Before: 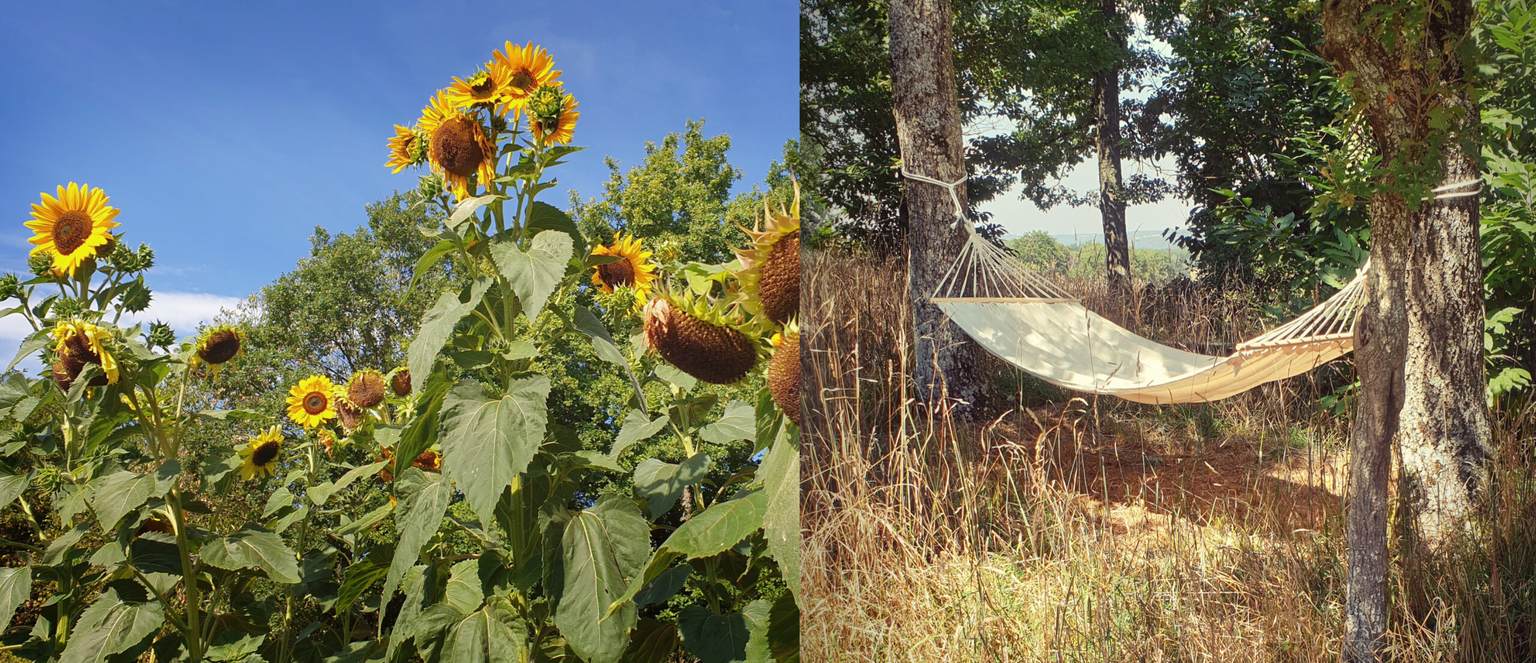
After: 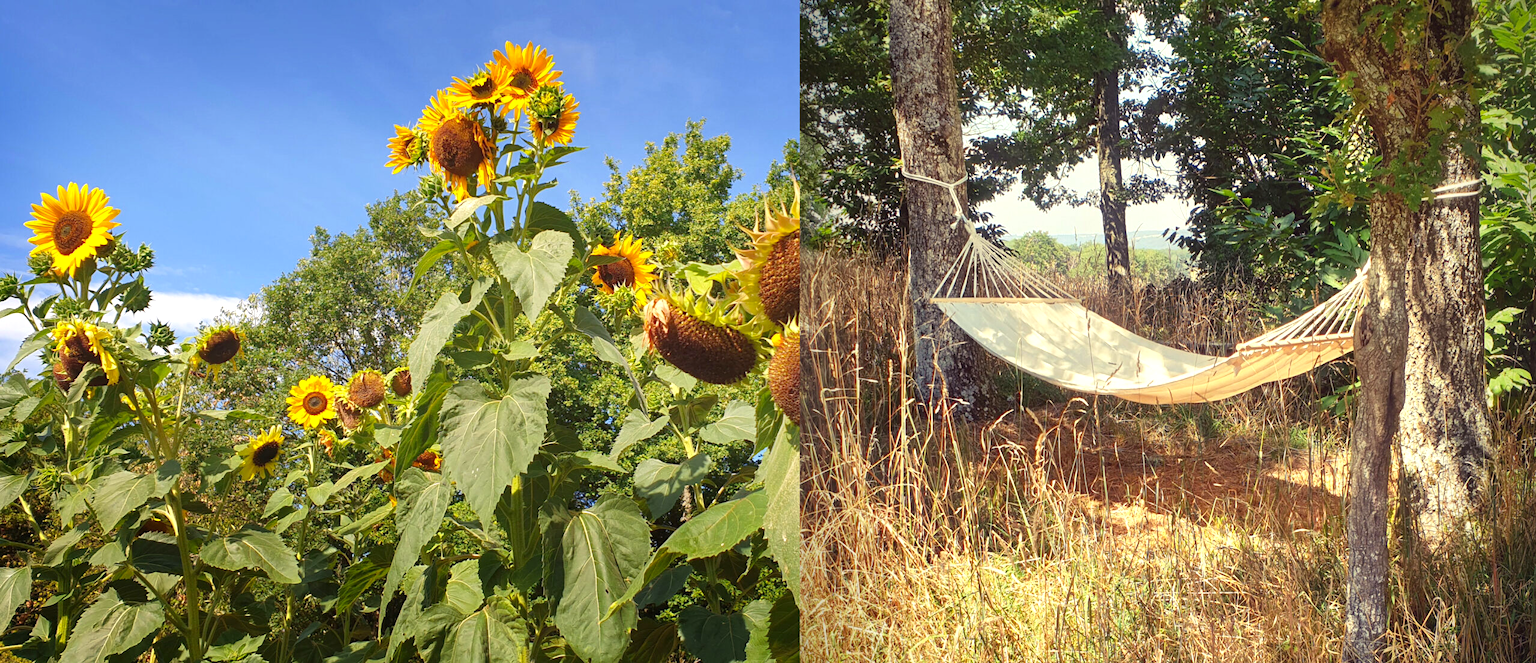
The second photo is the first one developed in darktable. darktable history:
color correction: highlights a* 0.816, highlights b* 2.78, saturation 1.1
exposure: black level correction 0, exposure 0.4 EV, compensate exposure bias true, compensate highlight preservation false
